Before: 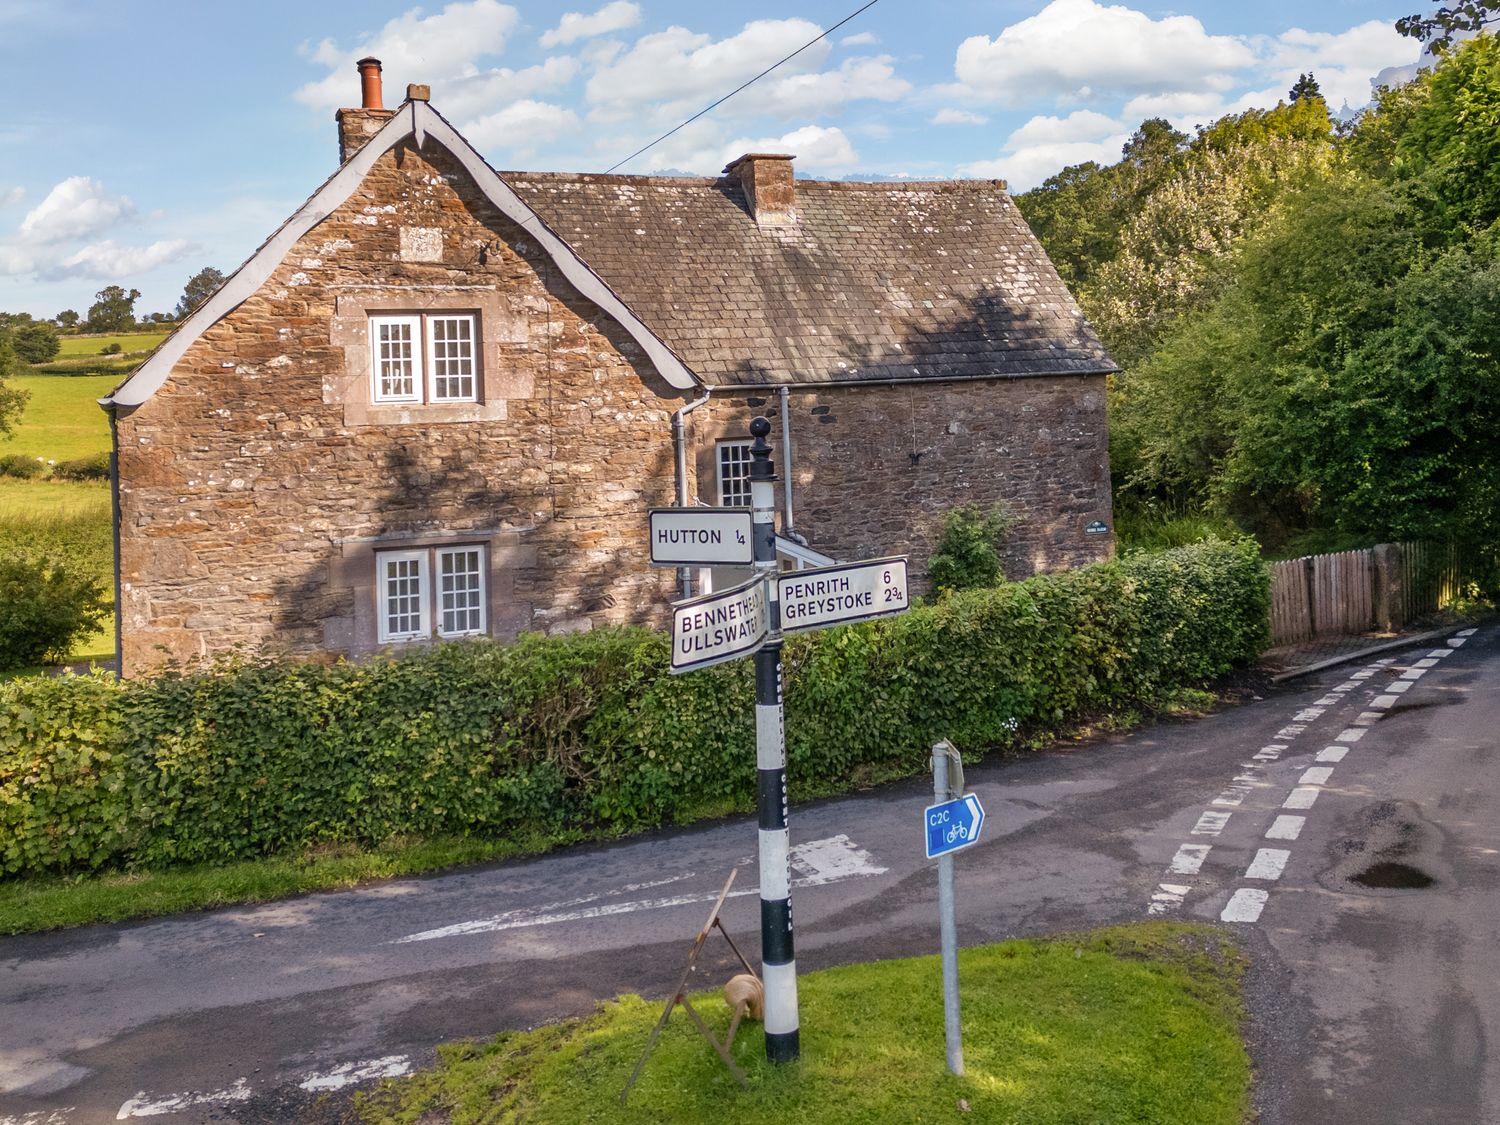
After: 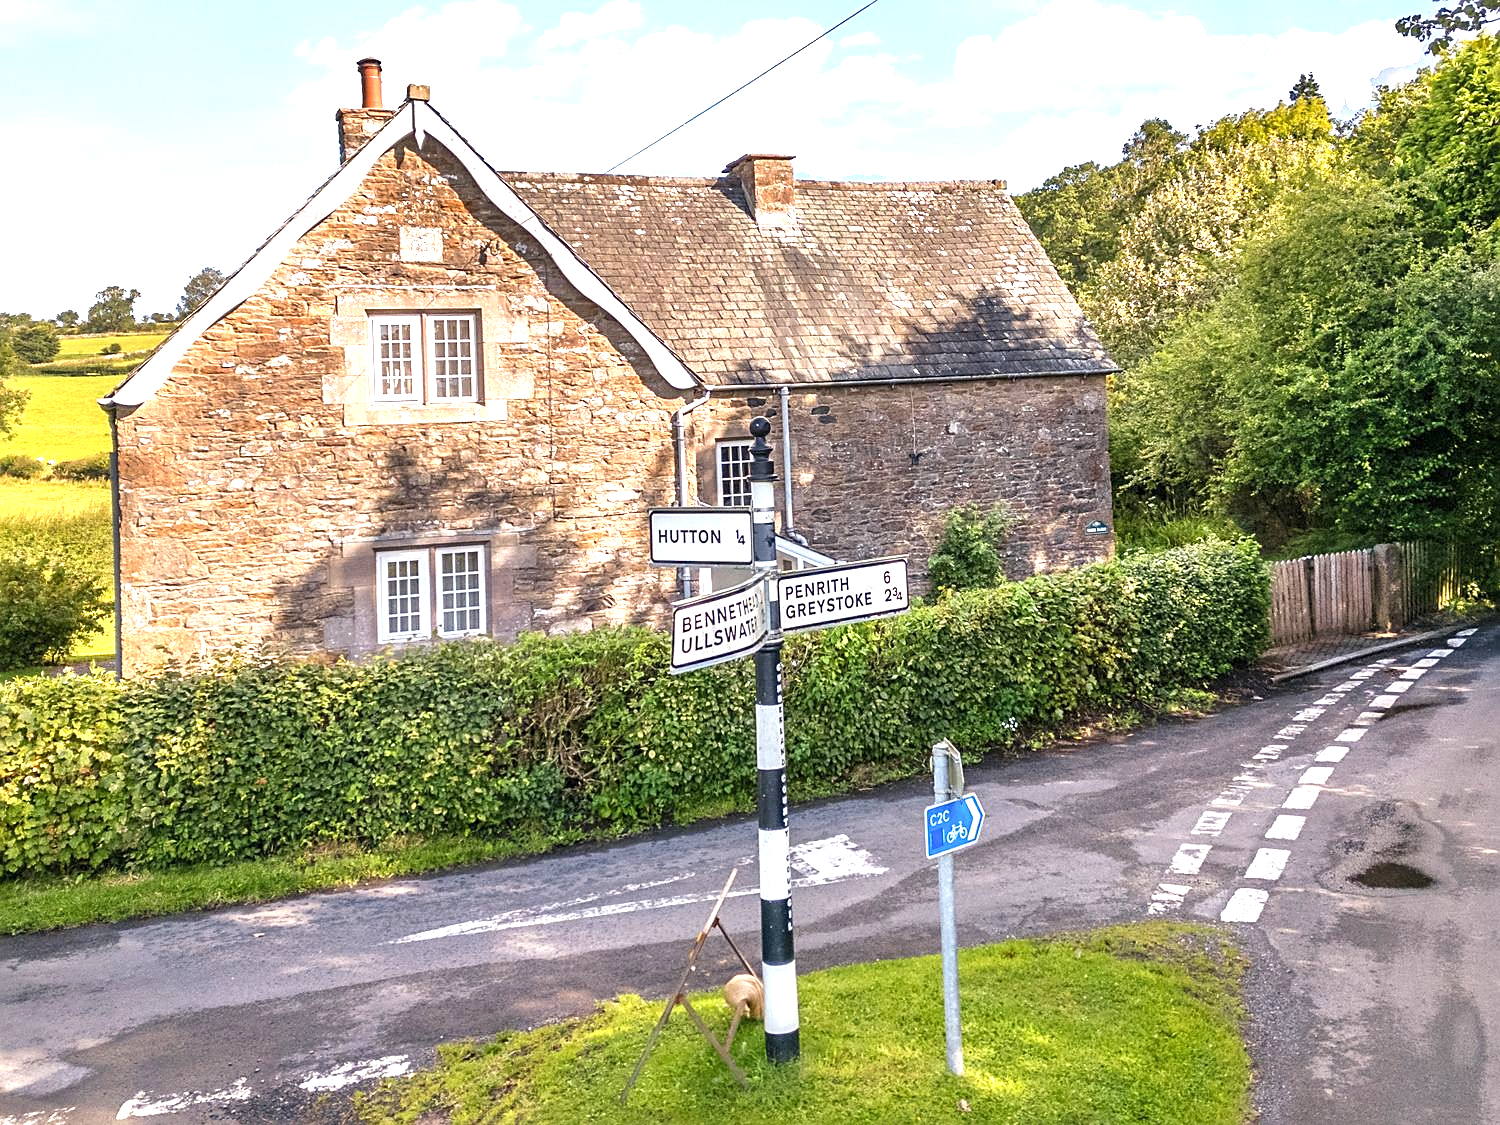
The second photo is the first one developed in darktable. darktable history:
sharpen: on, module defaults
exposure: black level correction 0, exposure 1.2 EV, compensate highlight preservation false
